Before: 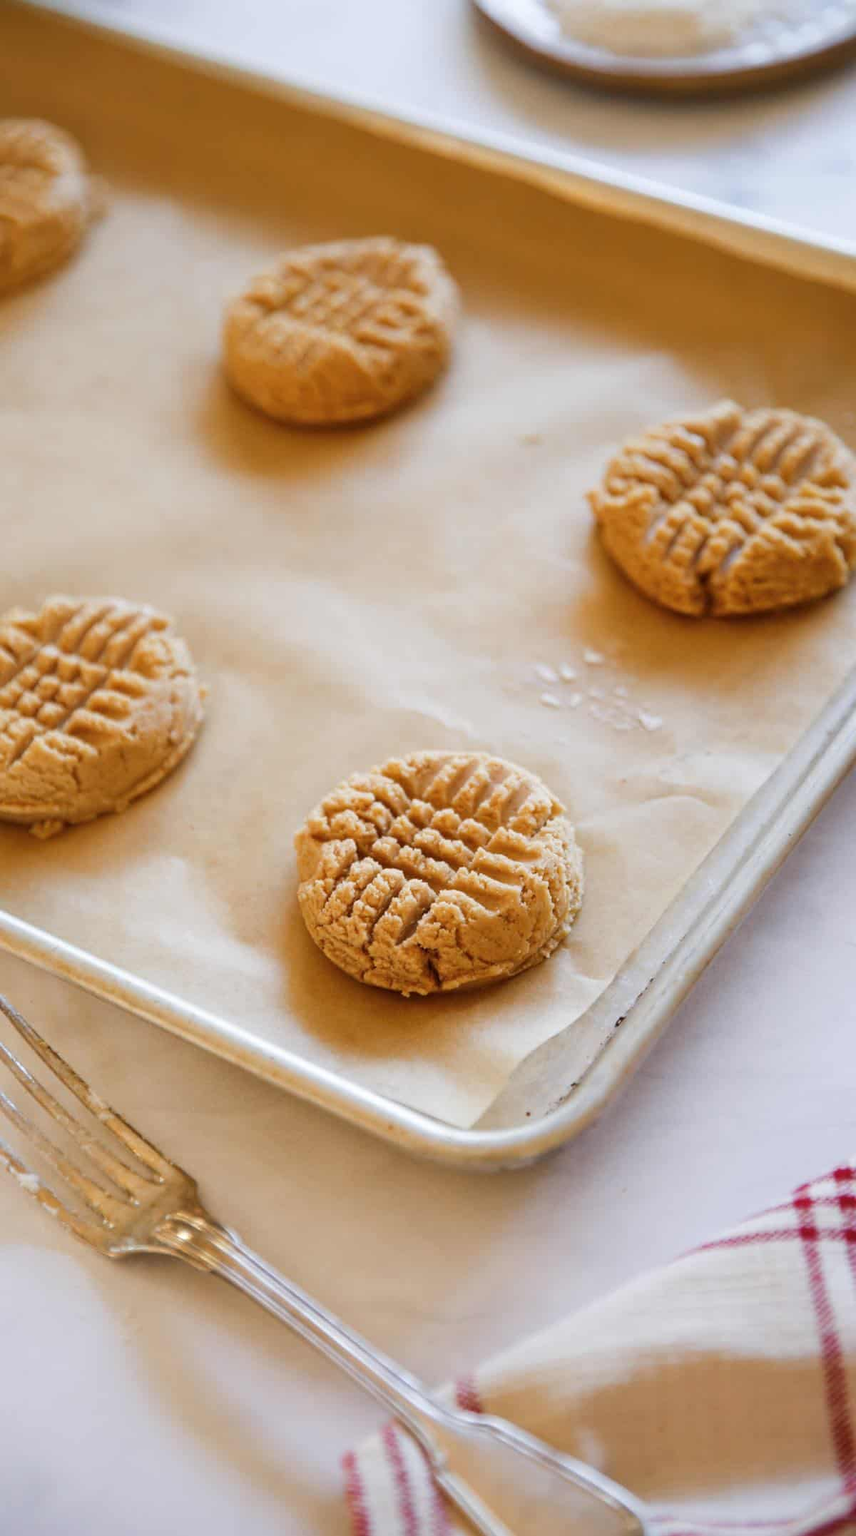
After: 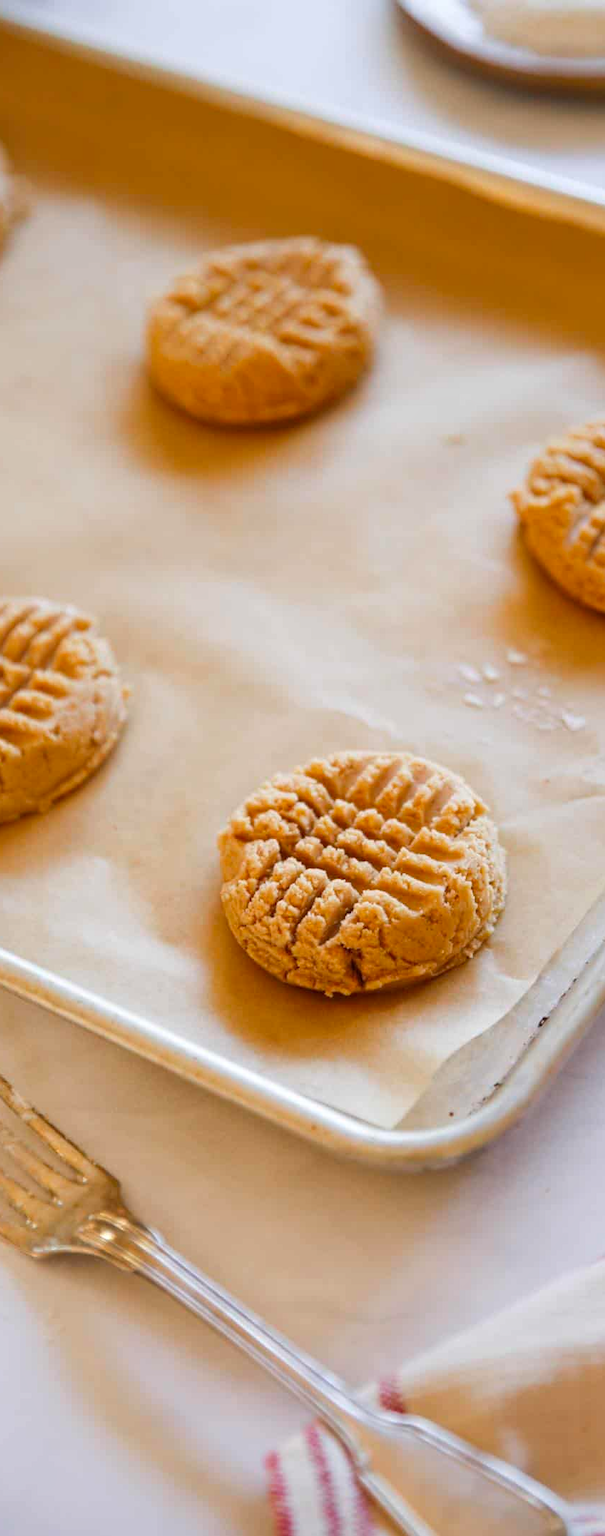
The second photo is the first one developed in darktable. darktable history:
exposure: compensate highlight preservation false
tone equalizer: on, module defaults
white balance: red 1, blue 1
crop and rotate: left 9.061%, right 20.142%
